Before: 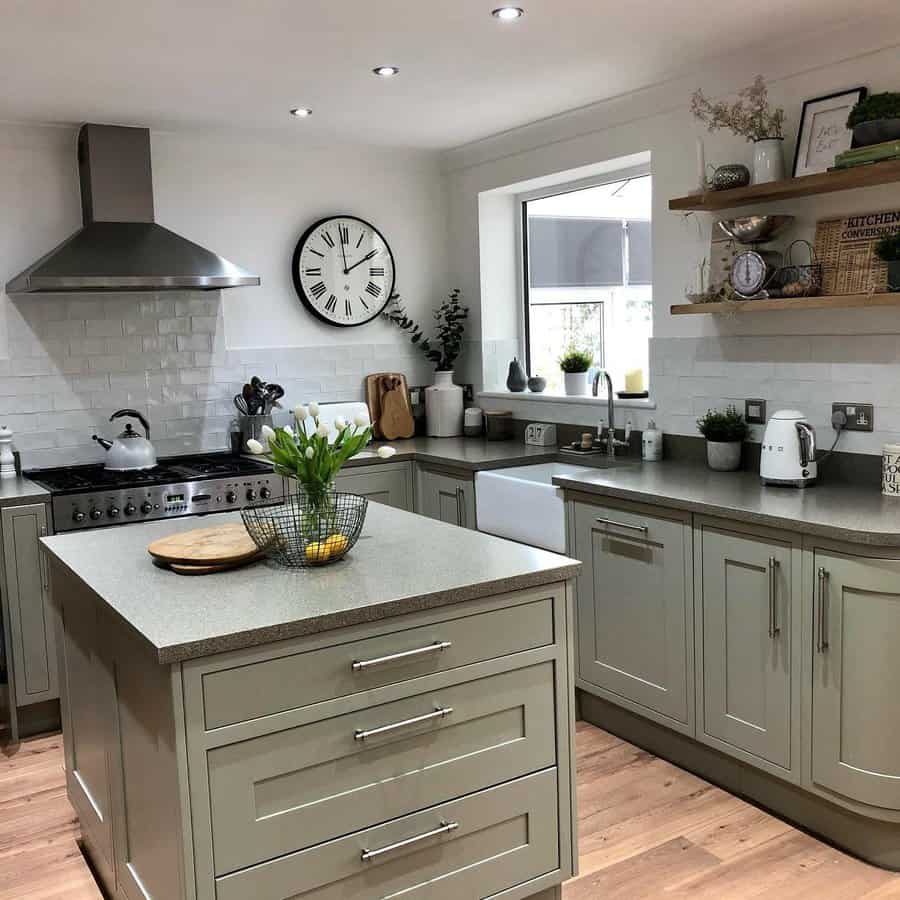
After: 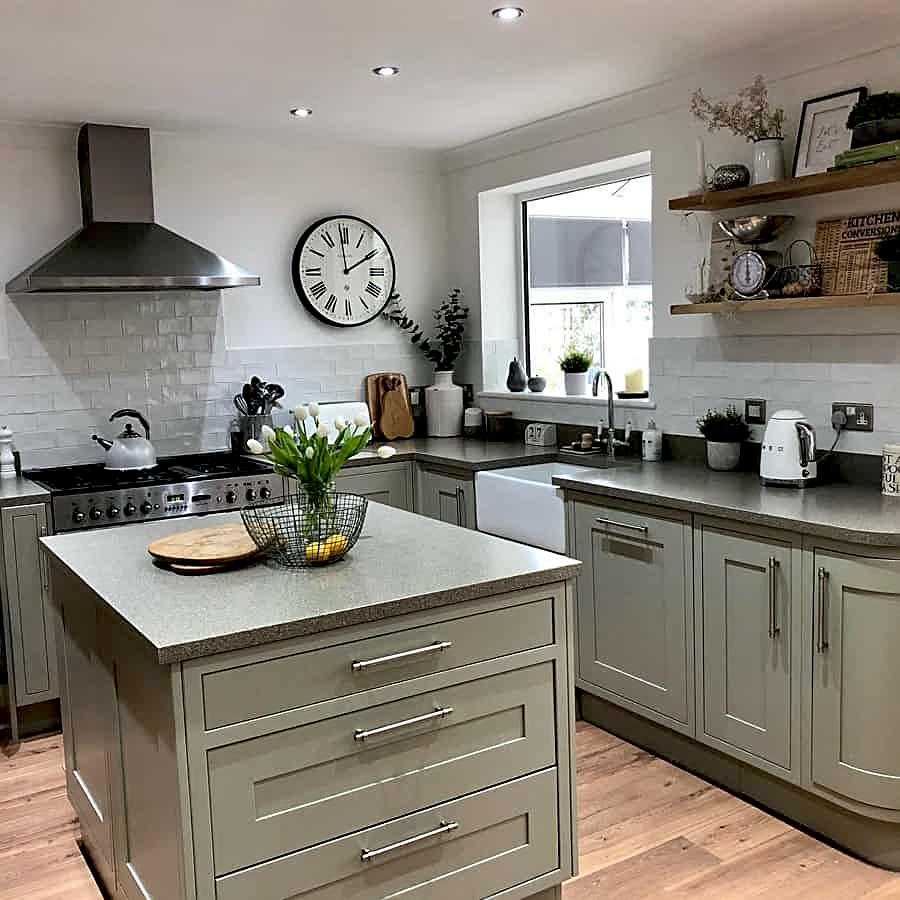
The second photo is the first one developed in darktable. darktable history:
exposure: black level correction 0.009, compensate highlight preservation false
sharpen: on, module defaults
